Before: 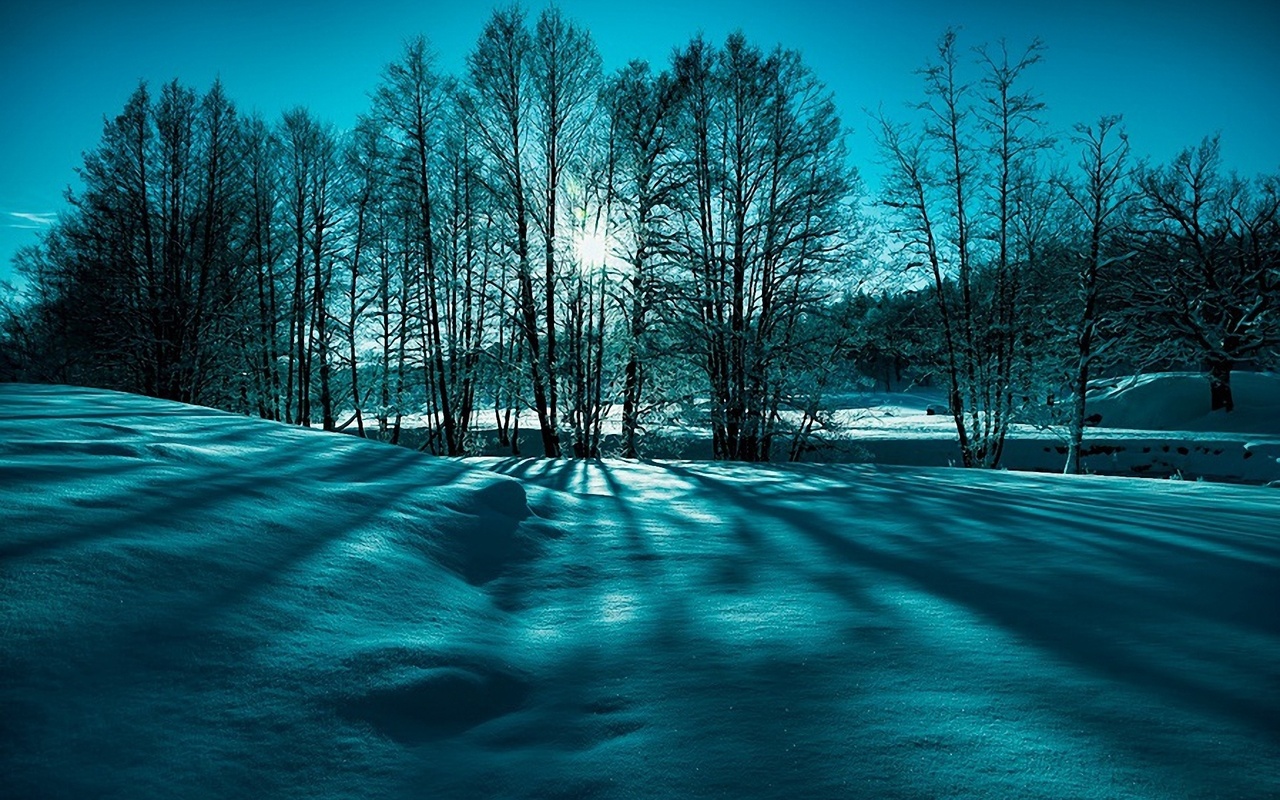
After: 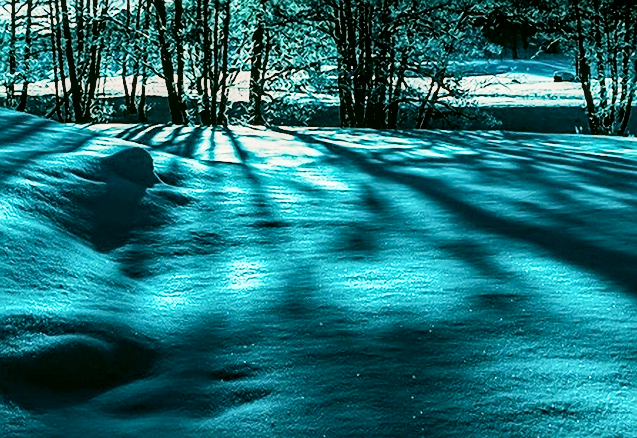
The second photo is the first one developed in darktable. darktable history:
crop: left 29.21%, top 41.661%, right 20.97%, bottom 3.499%
contrast brightness saturation: contrast 0.199, brightness 0.165, saturation 0.222
exposure: exposure 0.578 EV, compensate highlight preservation false
sharpen: on, module defaults
filmic rgb: black relative exposure -5.02 EV, white relative exposure 3.96 EV, hardness 2.89, contrast 1.301, highlights saturation mix -31.2%, iterations of high-quality reconstruction 0
color correction: highlights a* 4.34, highlights b* 4.93, shadows a* -7.56, shadows b* 4.73
local contrast: detail 130%
